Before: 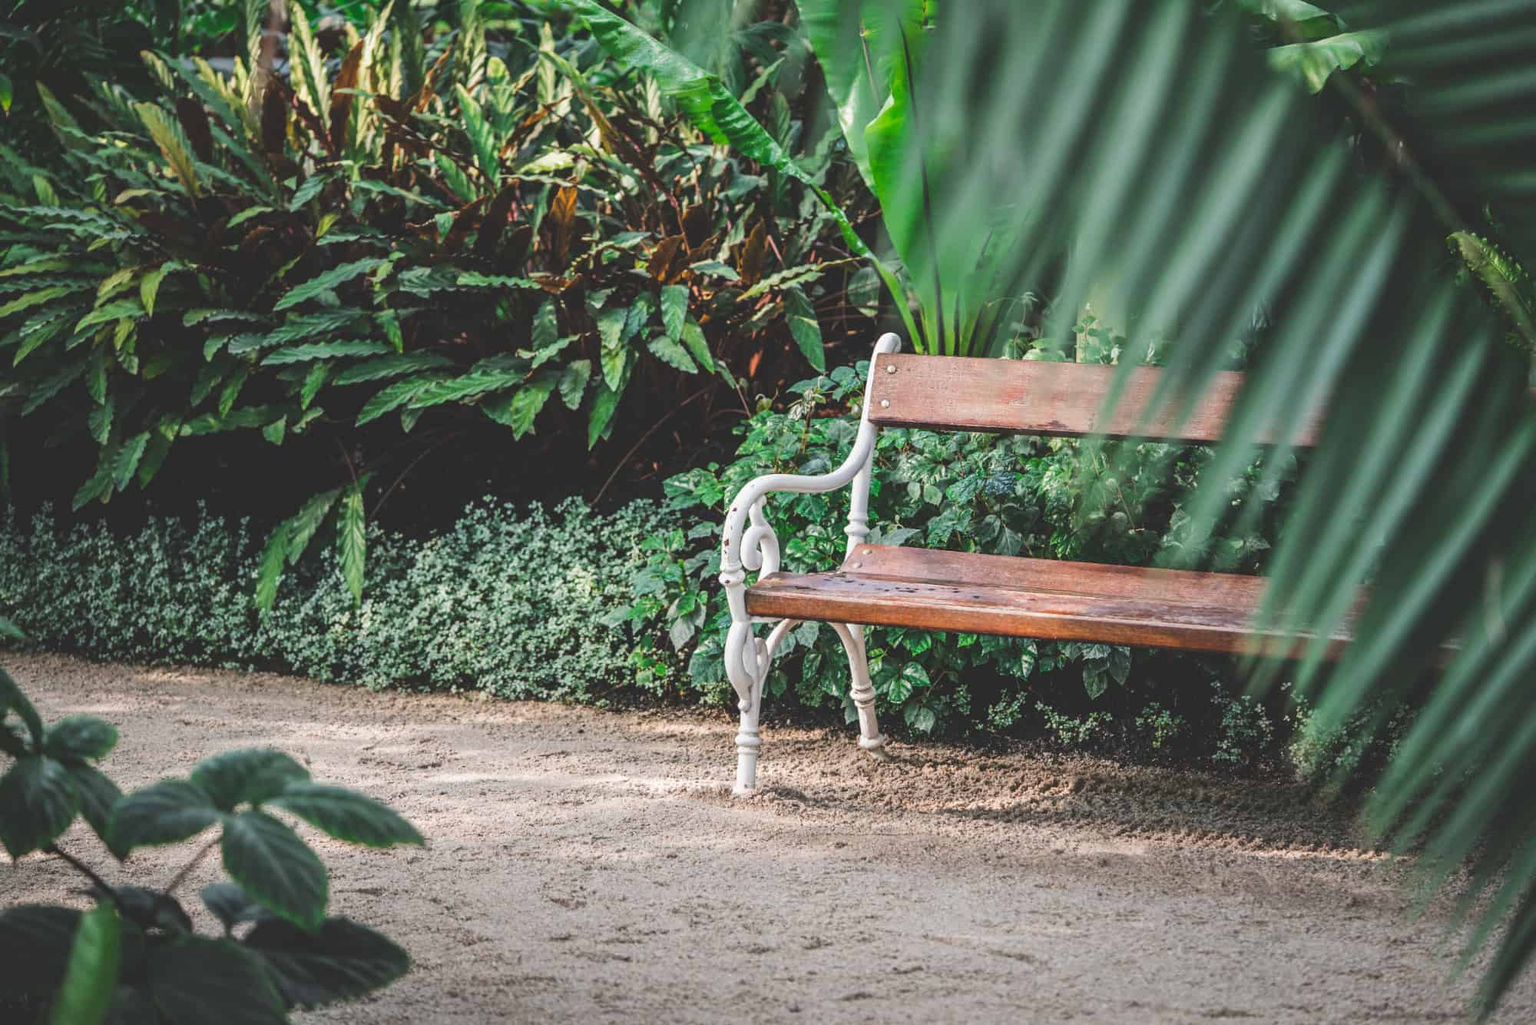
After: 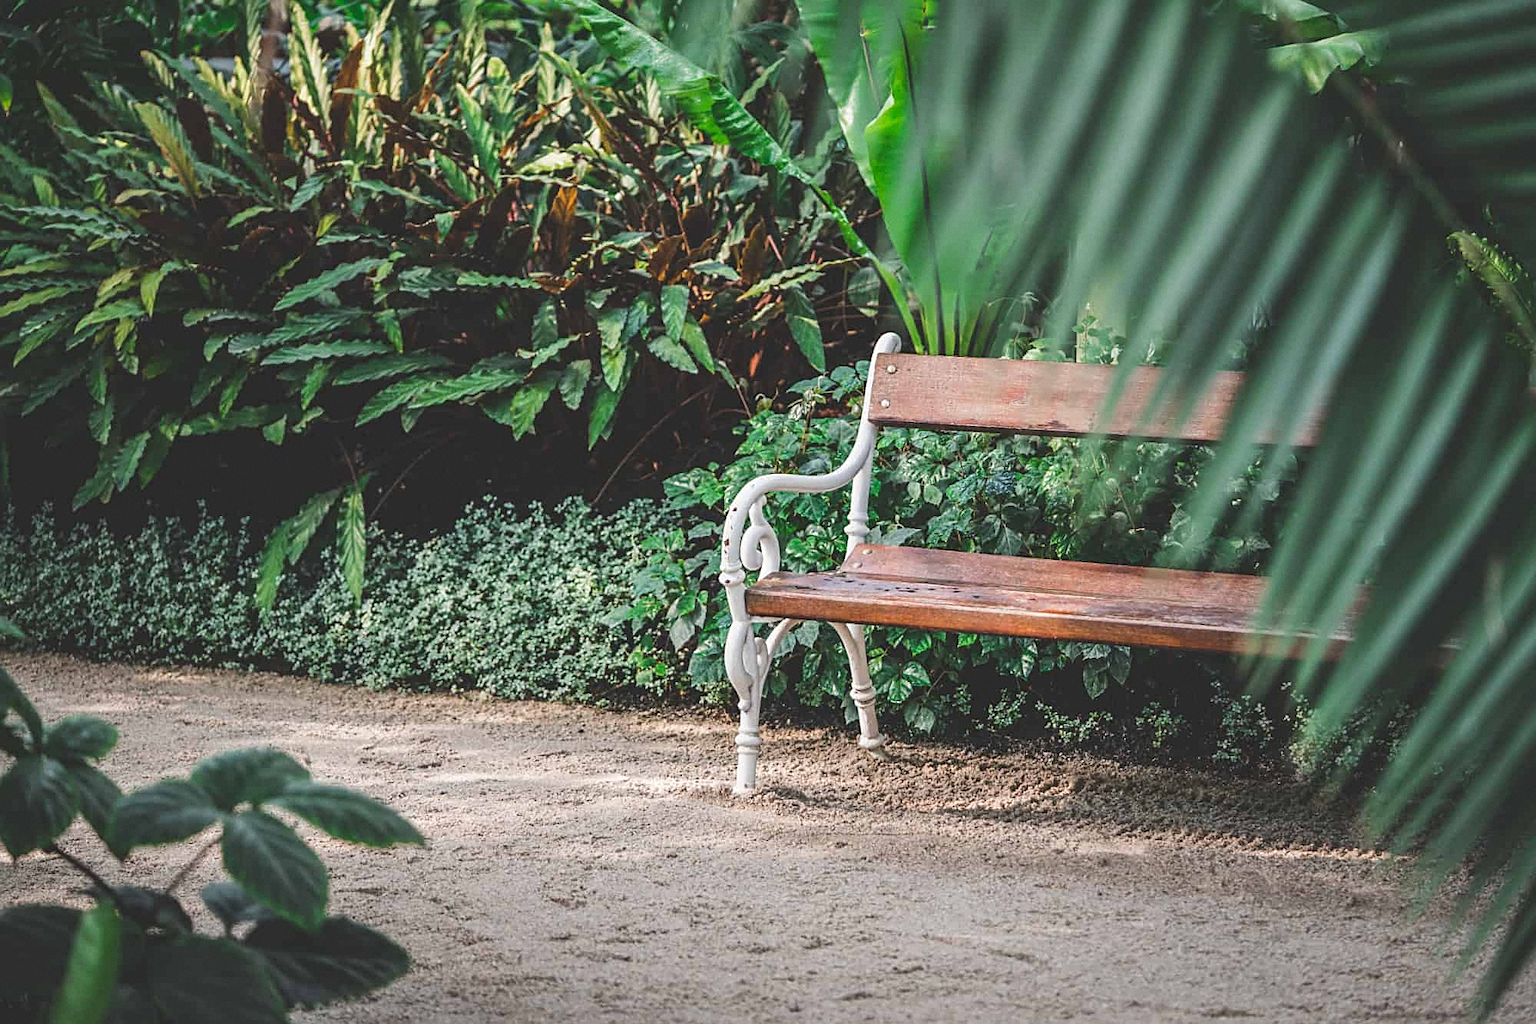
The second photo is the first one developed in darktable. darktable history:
sharpen: on, module defaults
grain: coarseness 14.57 ISO, strength 8.8%
